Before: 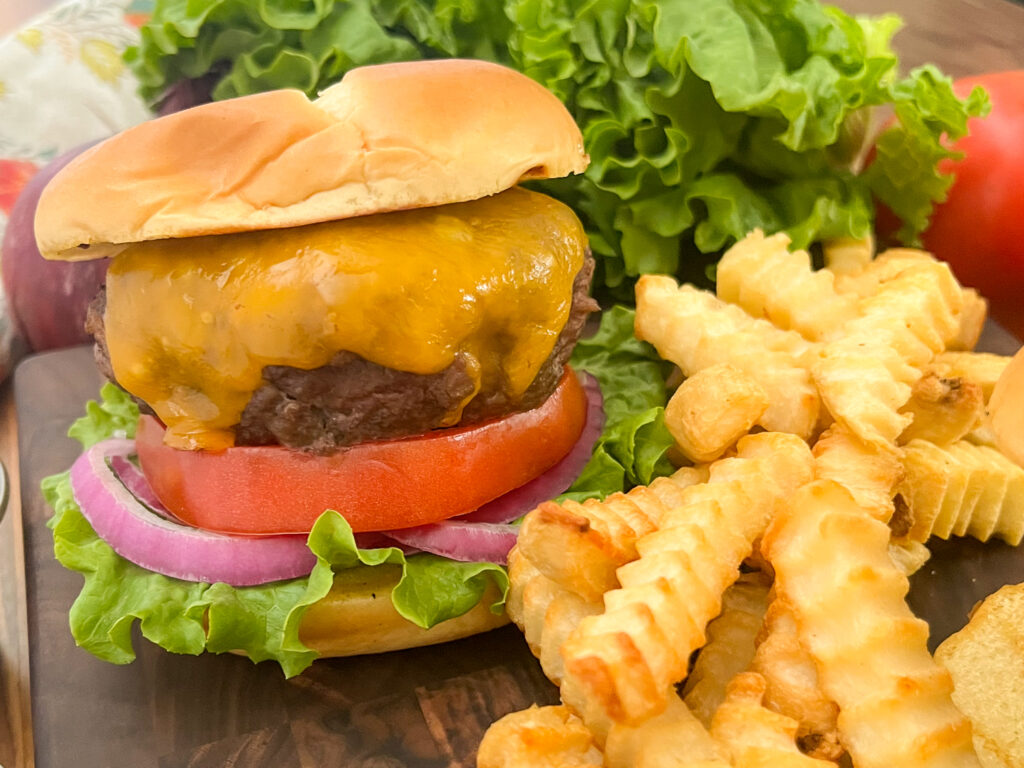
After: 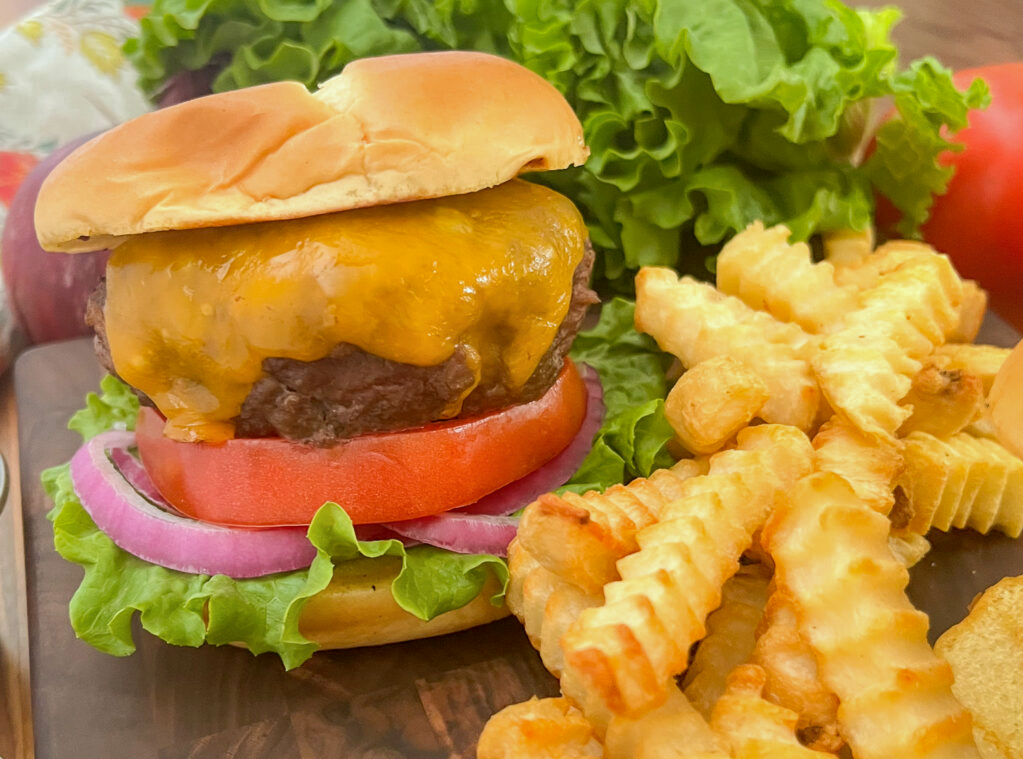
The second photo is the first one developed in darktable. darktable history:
shadows and highlights: on, module defaults
color correction: highlights a* -3.28, highlights b* -6.24, shadows a* 3.1, shadows b* 5.19
crop: top 1.049%, right 0.001%
